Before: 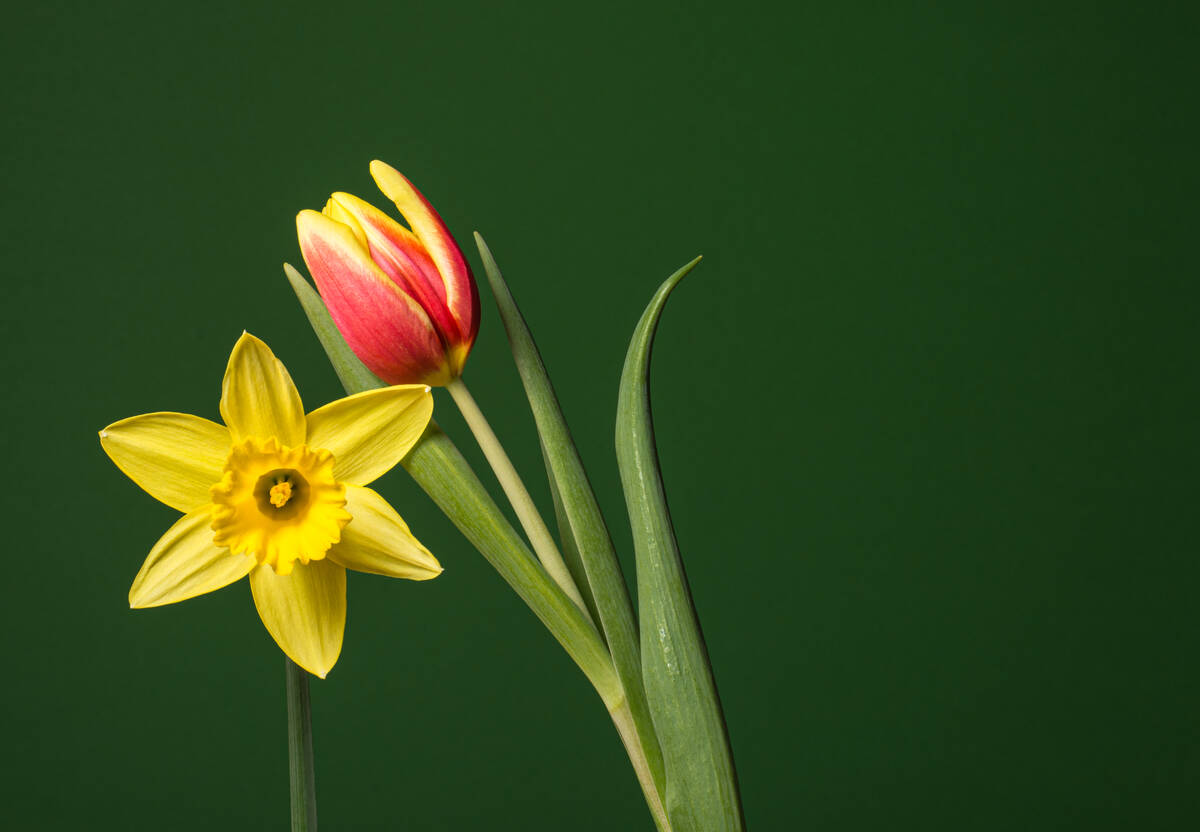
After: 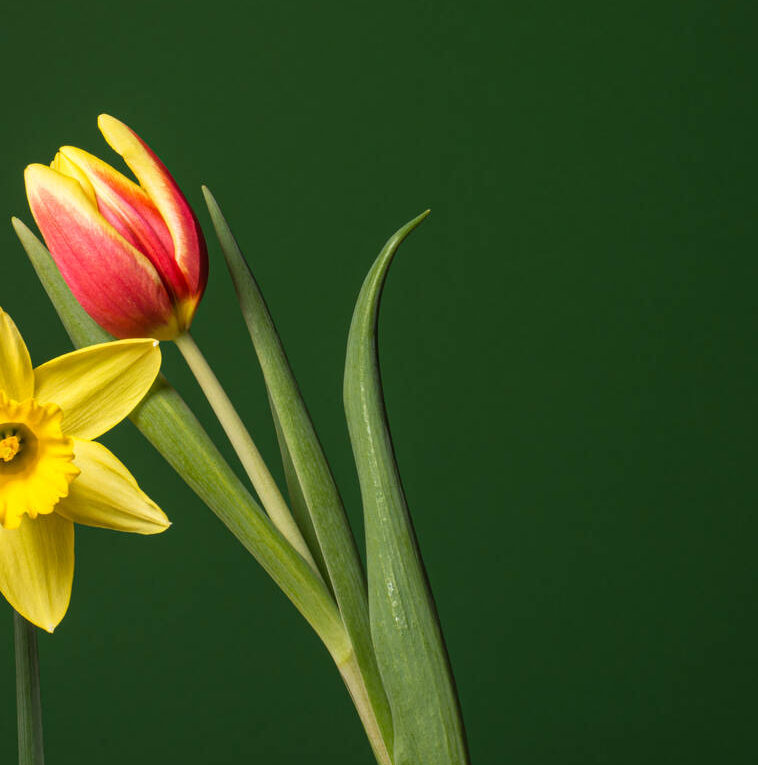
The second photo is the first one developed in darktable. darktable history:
crop and rotate: left 22.75%, top 5.643%, right 14.077%, bottom 2.291%
